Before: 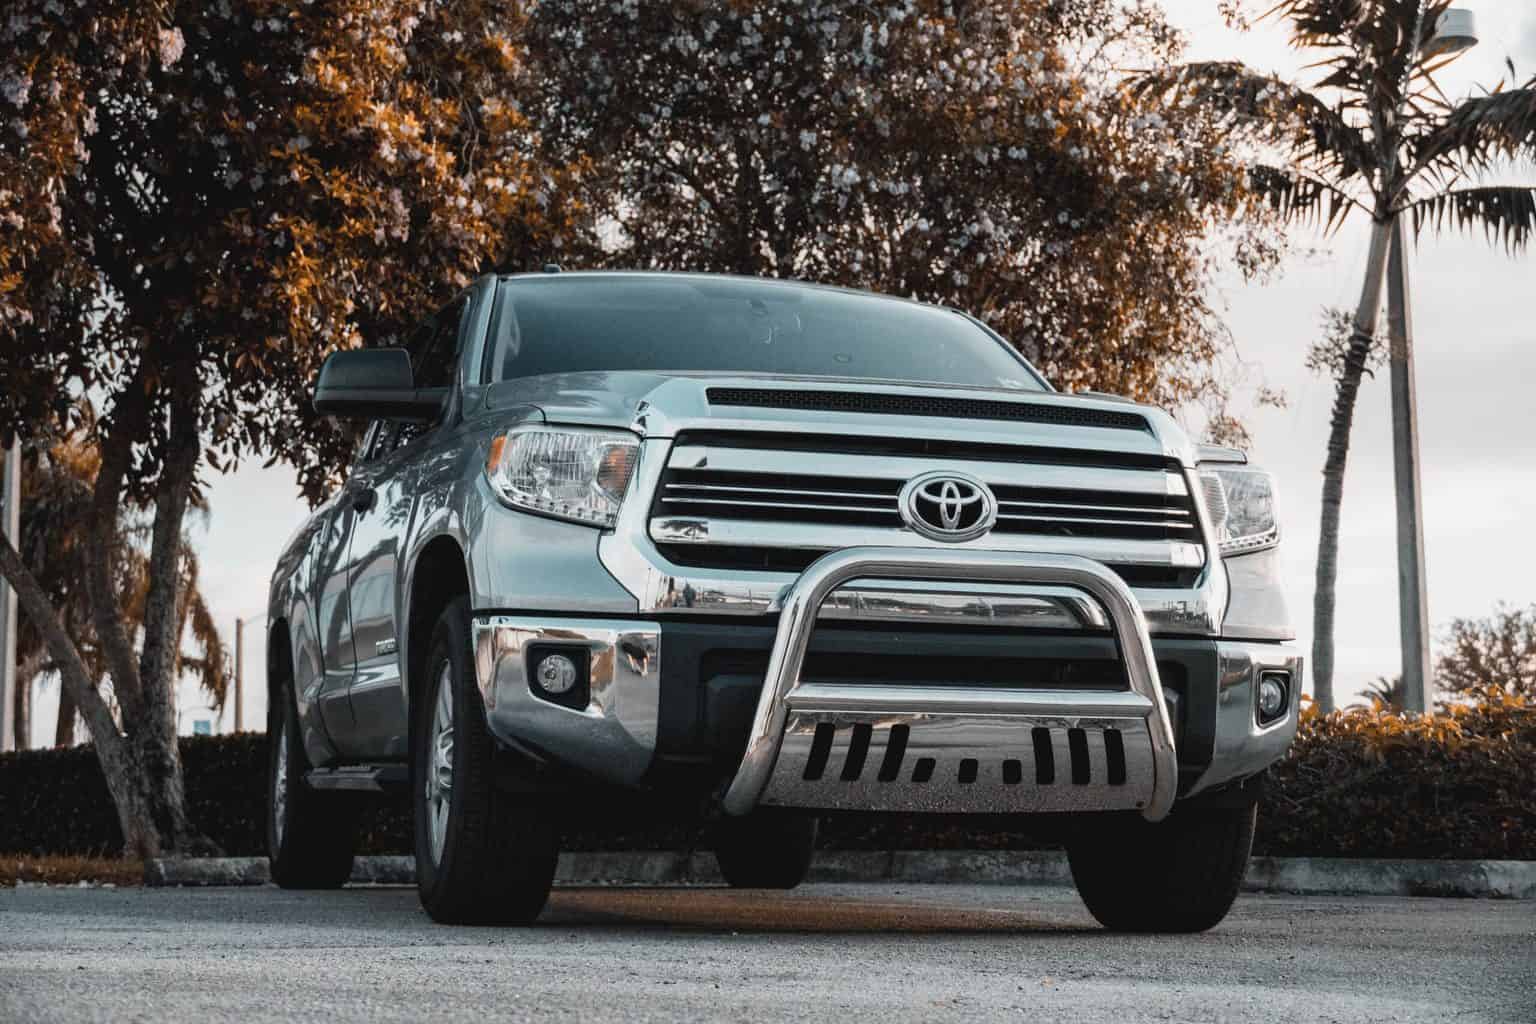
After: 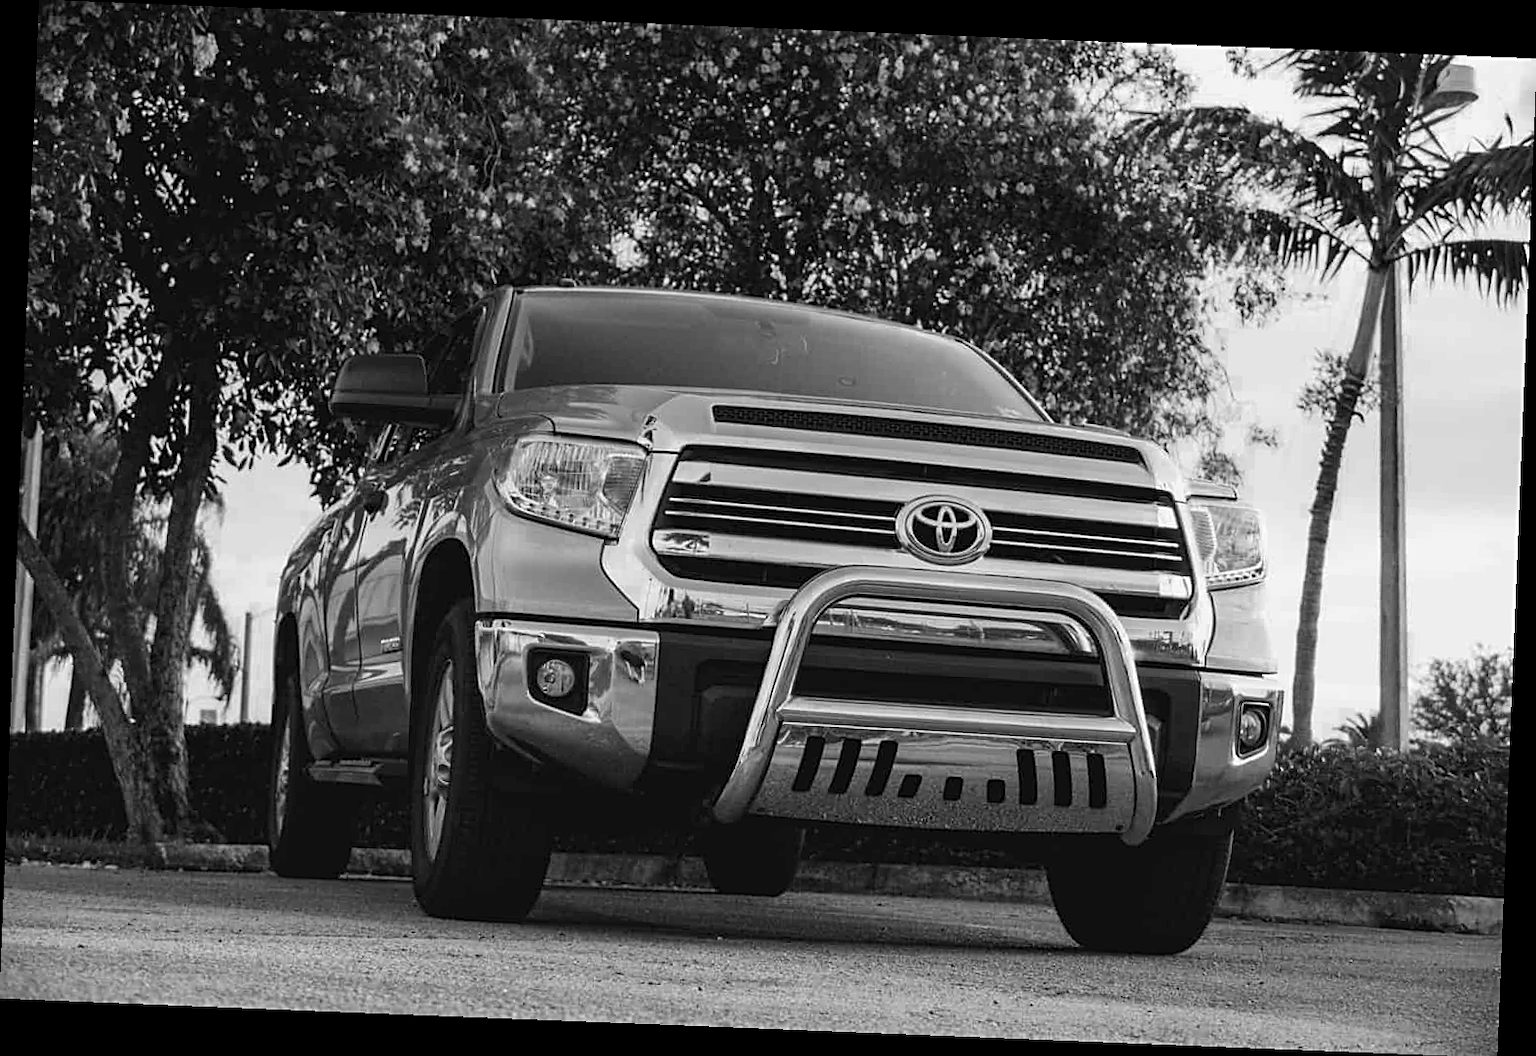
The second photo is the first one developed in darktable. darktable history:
rotate and perspective: rotation 2.27°, automatic cropping off
sharpen: on, module defaults
color zones: curves: ch0 [(0.002, 0.429) (0.121, 0.212) (0.198, 0.113) (0.276, 0.344) (0.331, 0.541) (0.41, 0.56) (0.482, 0.289) (0.619, 0.227) (0.721, 0.18) (0.821, 0.435) (0.928, 0.555) (1, 0.587)]; ch1 [(0, 0) (0.143, 0) (0.286, 0) (0.429, 0) (0.571, 0) (0.714, 0) (0.857, 0)]
